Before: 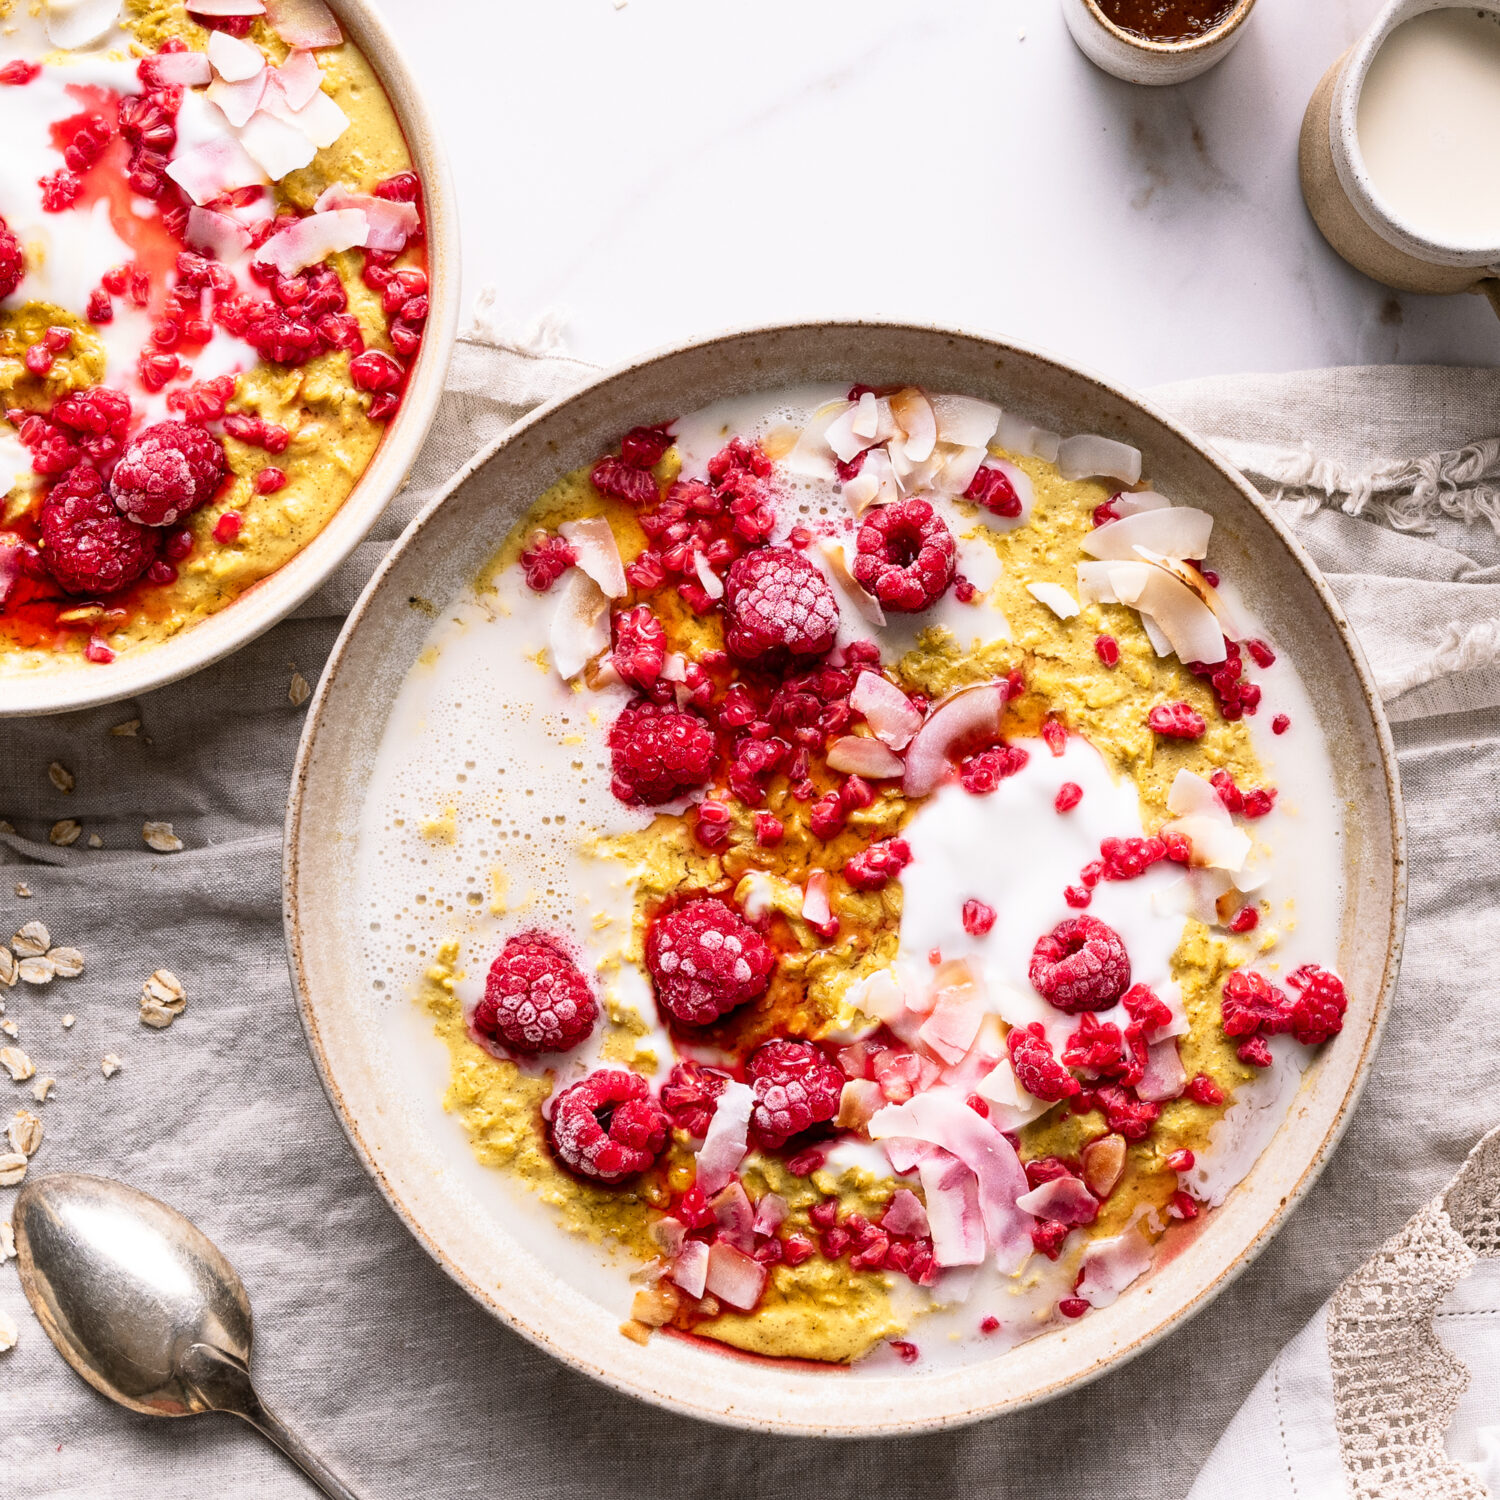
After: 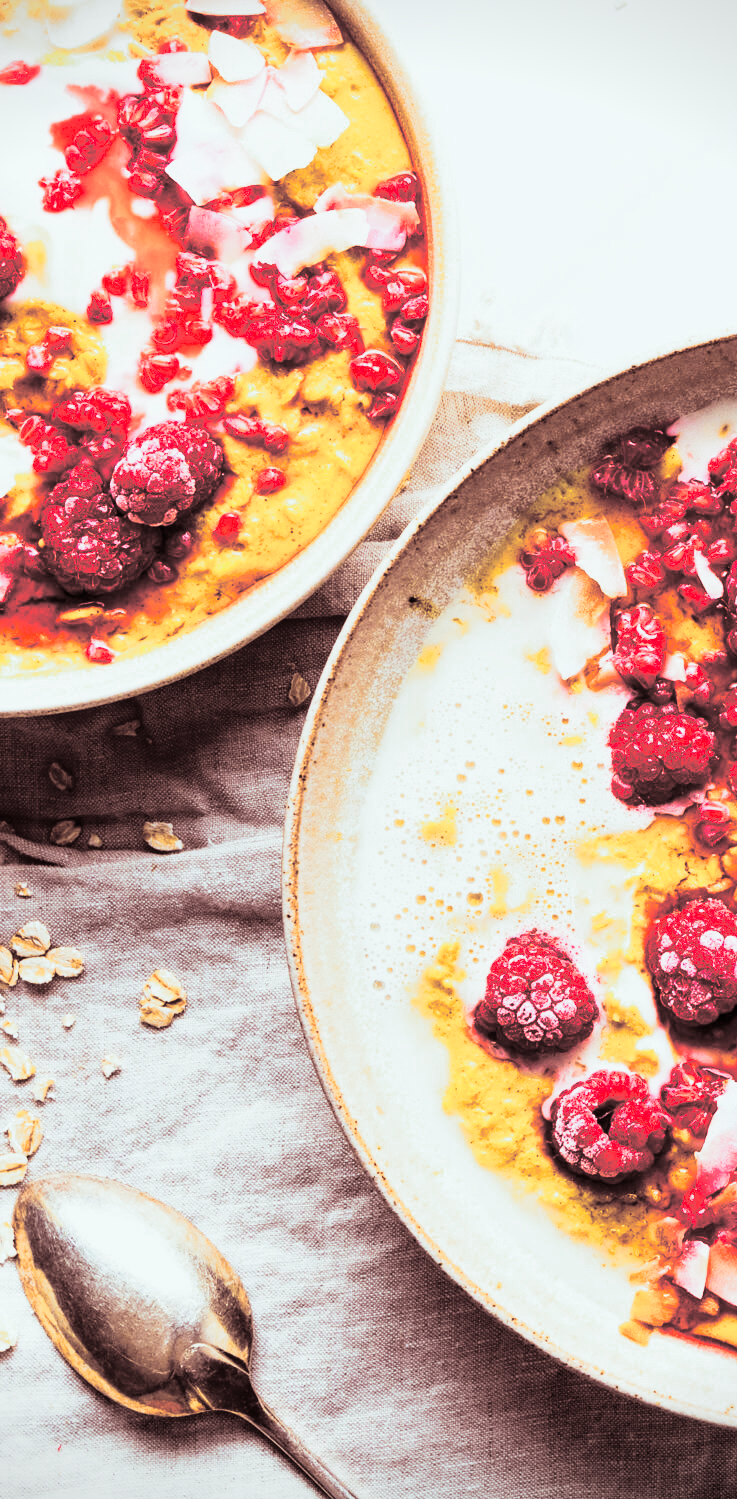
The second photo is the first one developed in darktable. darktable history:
crop and rotate: left 0%, top 0%, right 50.845%
tone curve: curves: ch0 [(0, 0) (0.187, 0.12) (0.392, 0.438) (0.704, 0.86) (0.858, 0.938) (1, 0.981)]; ch1 [(0, 0) (0.402, 0.36) (0.476, 0.456) (0.498, 0.501) (0.518, 0.521) (0.58, 0.598) (0.619, 0.663) (0.692, 0.744) (1, 1)]; ch2 [(0, 0) (0.427, 0.417) (0.483, 0.481) (0.503, 0.503) (0.526, 0.53) (0.563, 0.585) (0.626, 0.703) (0.699, 0.753) (0.997, 0.858)], color space Lab, independent channels
color balance rgb: perceptual saturation grading › global saturation 25%, perceptual brilliance grading › mid-tones 10%, perceptual brilliance grading › shadows 15%, global vibrance 20%
exposure: exposure -0.151 EV, compensate highlight preservation false
split-toning: shadows › saturation 0.3, highlights › hue 180°, highlights › saturation 0.3, compress 0%
vignetting: fall-off start 91.19%
velvia: strength 15%
